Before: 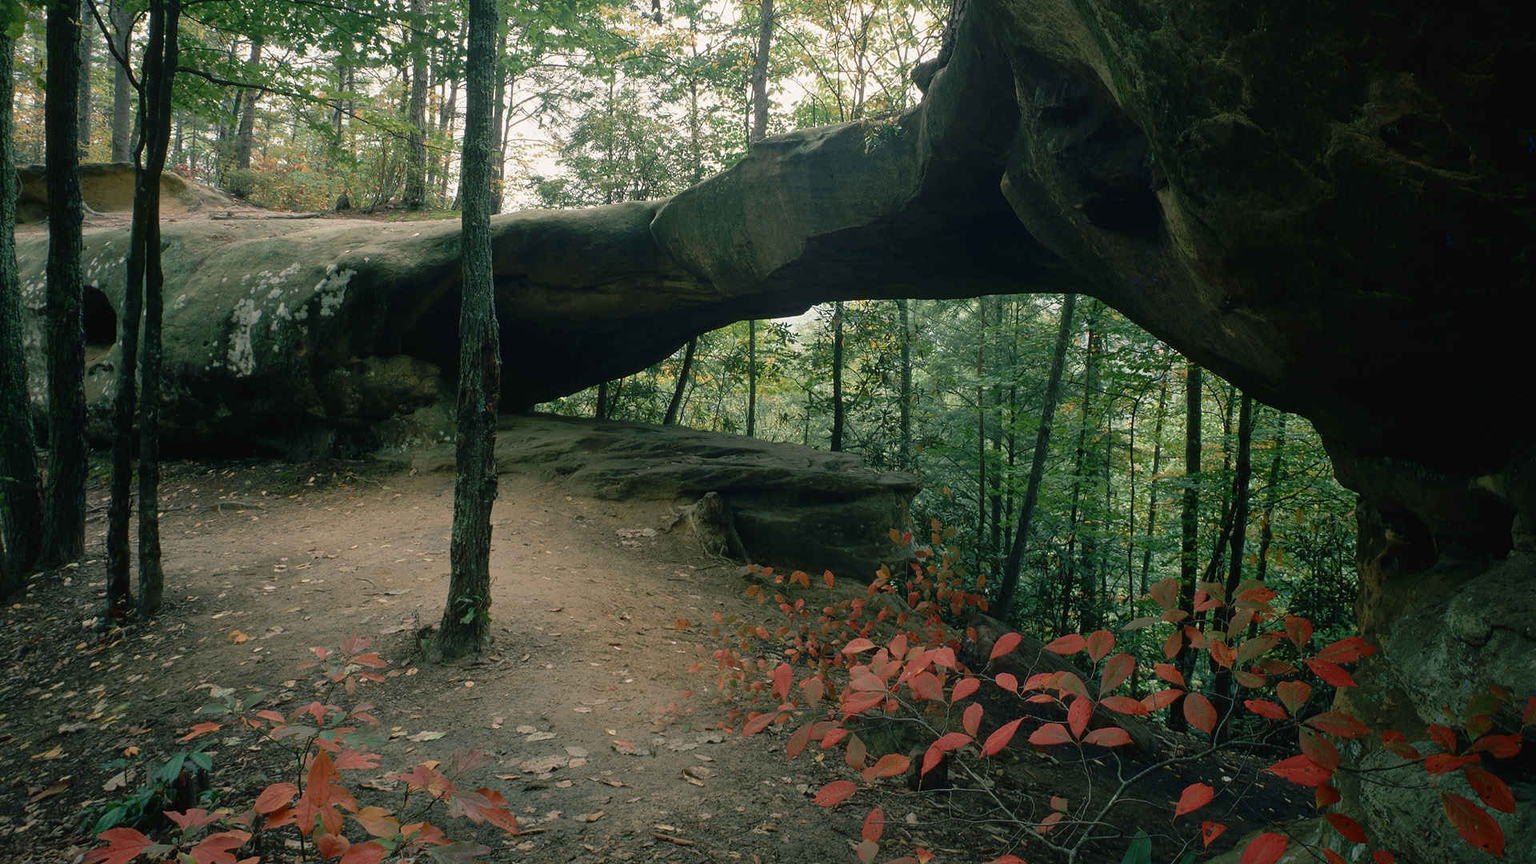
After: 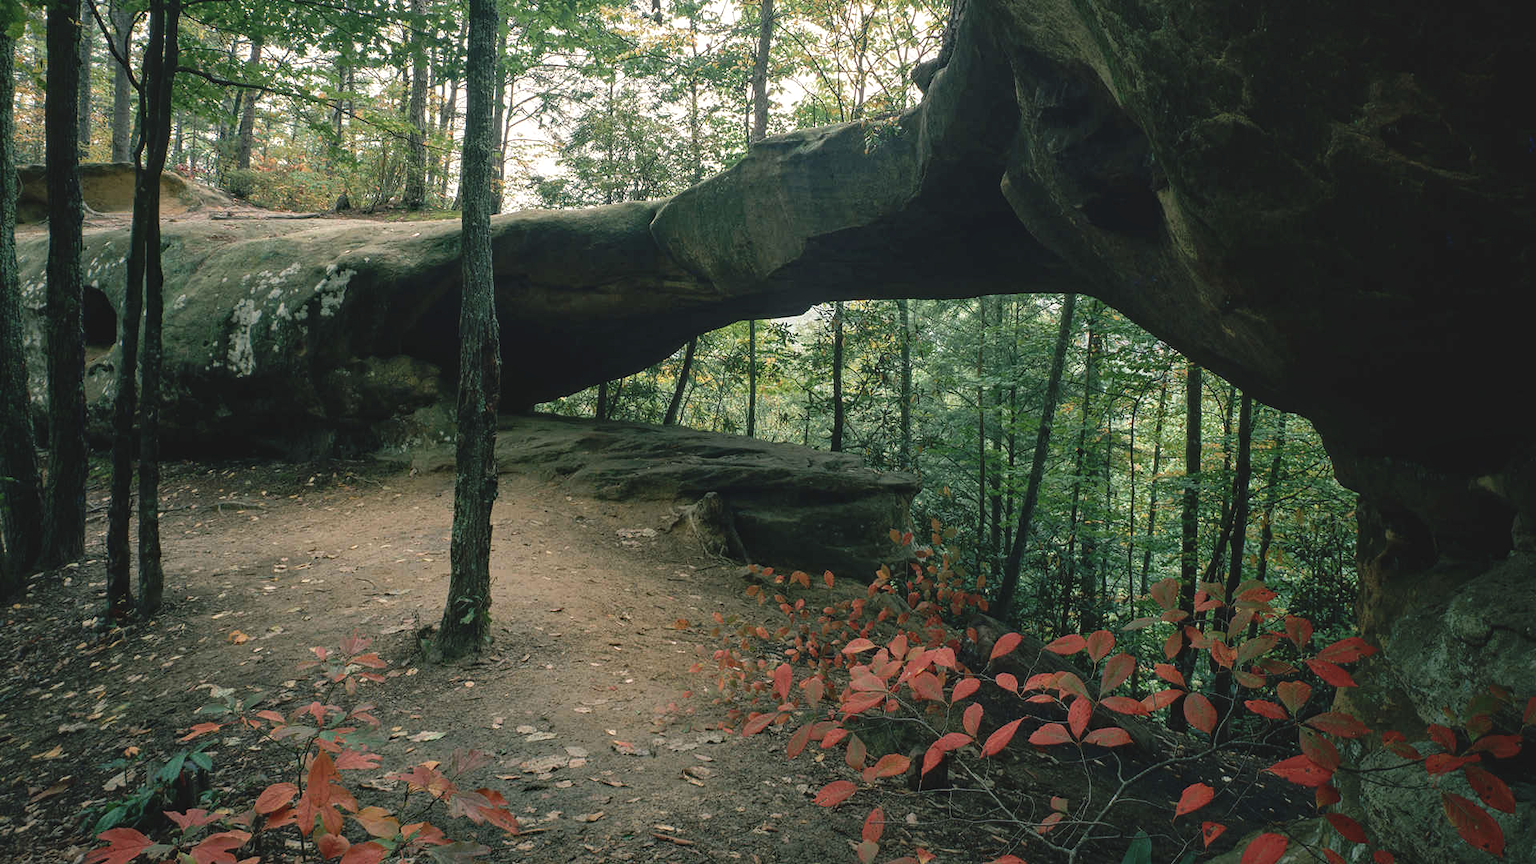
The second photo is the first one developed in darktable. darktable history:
haze removal: compatibility mode true, adaptive false
local contrast: detail 130%
exposure: black level correction -0.009, exposure 0.067 EV, compensate exposure bias true, compensate highlight preservation false
